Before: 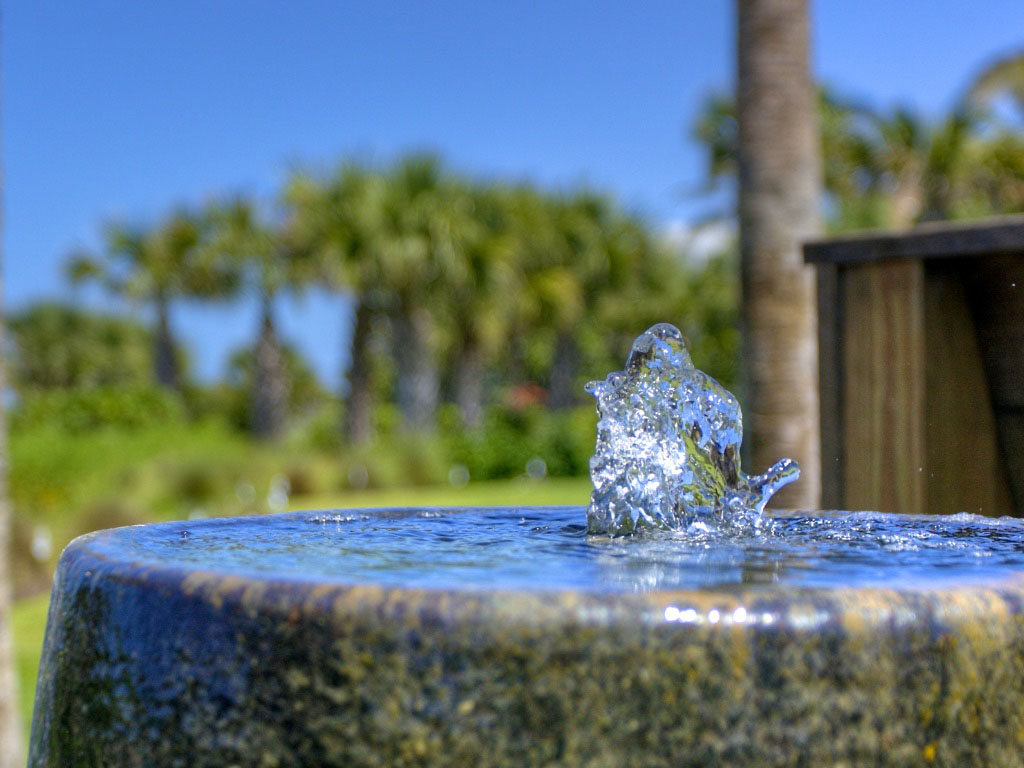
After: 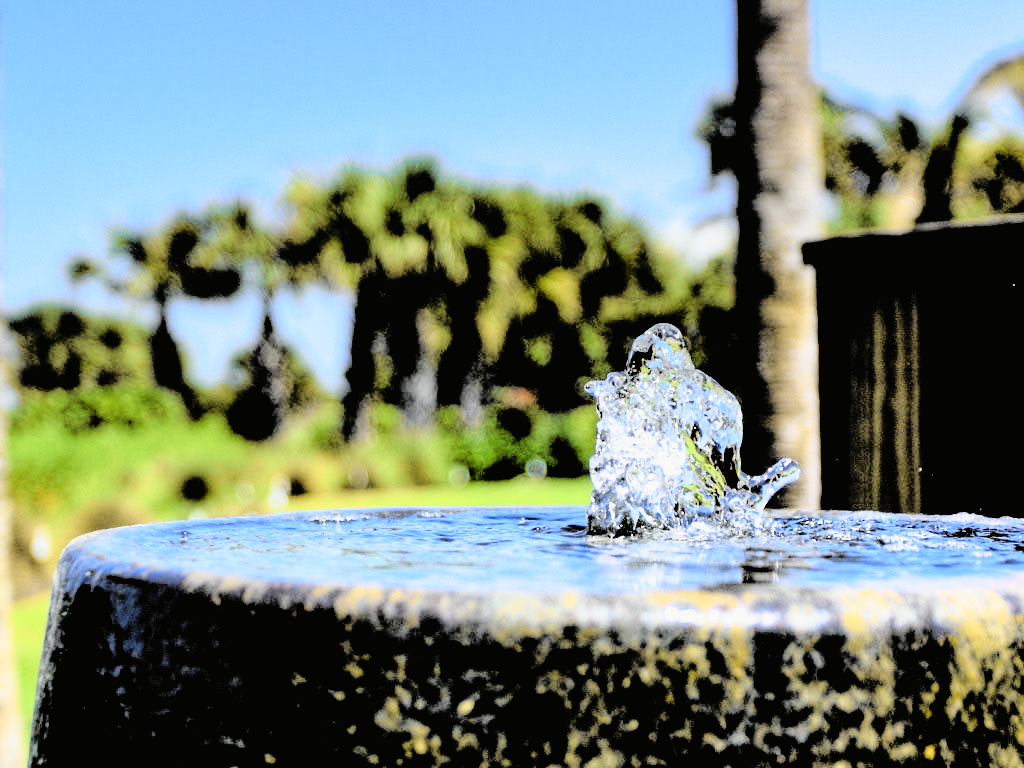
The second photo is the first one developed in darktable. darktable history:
contrast brightness saturation: brightness 0.152
tone curve: curves: ch0 [(0, 0.008) (0.107, 0.091) (0.278, 0.351) (0.457, 0.562) (0.628, 0.738) (0.839, 0.909) (0.998, 0.978)]; ch1 [(0, 0) (0.437, 0.408) (0.474, 0.479) (0.502, 0.5) (0.527, 0.519) (0.561, 0.575) (0.608, 0.665) (0.669, 0.748) (0.859, 0.899) (1, 1)]; ch2 [(0, 0) (0.33, 0.301) (0.421, 0.443) (0.473, 0.498) (0.502, 0.504) (0.522, 0.527) (0.549, 0.583) (0.644, 0.703) (1, 1)], color space Lab, independent channels
filmic rgb: black relative exposure -1.06 EV, white relative exposure 2.1 EV, hardness 1.58, contrast 2.236
